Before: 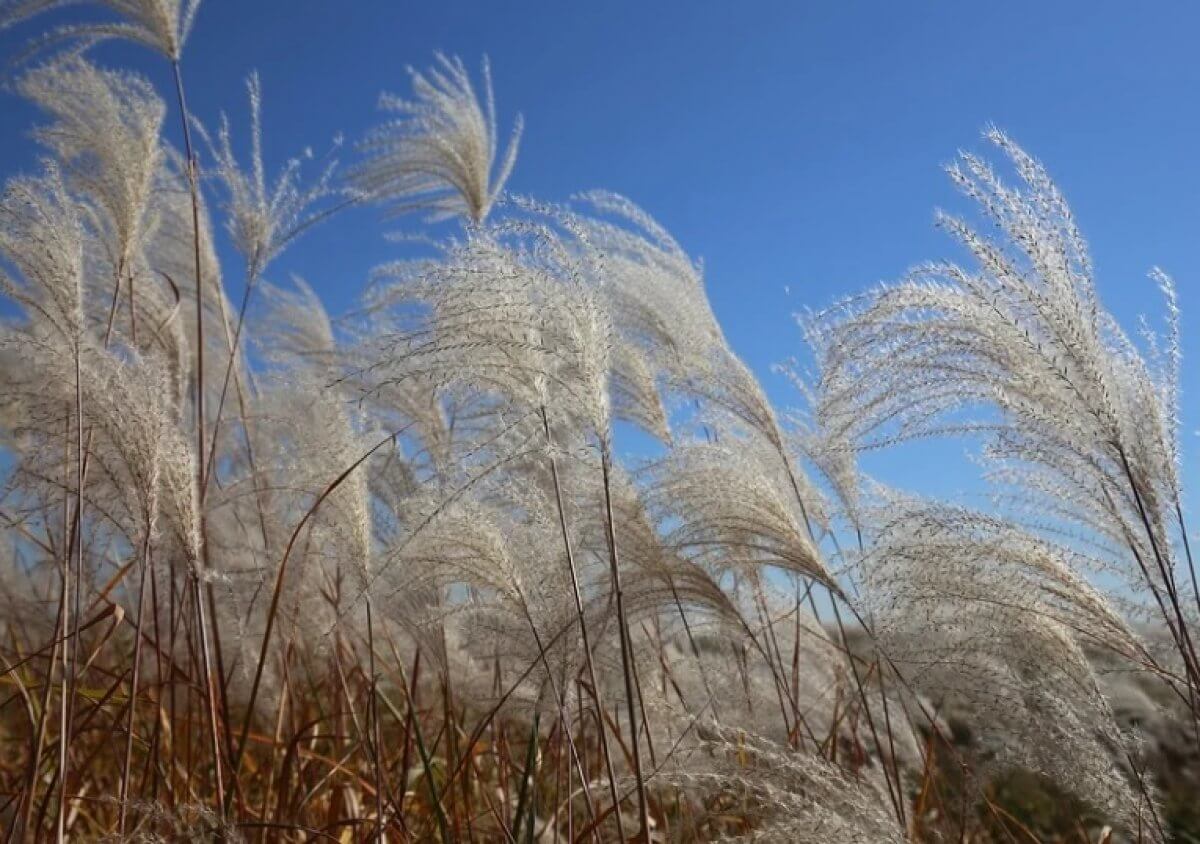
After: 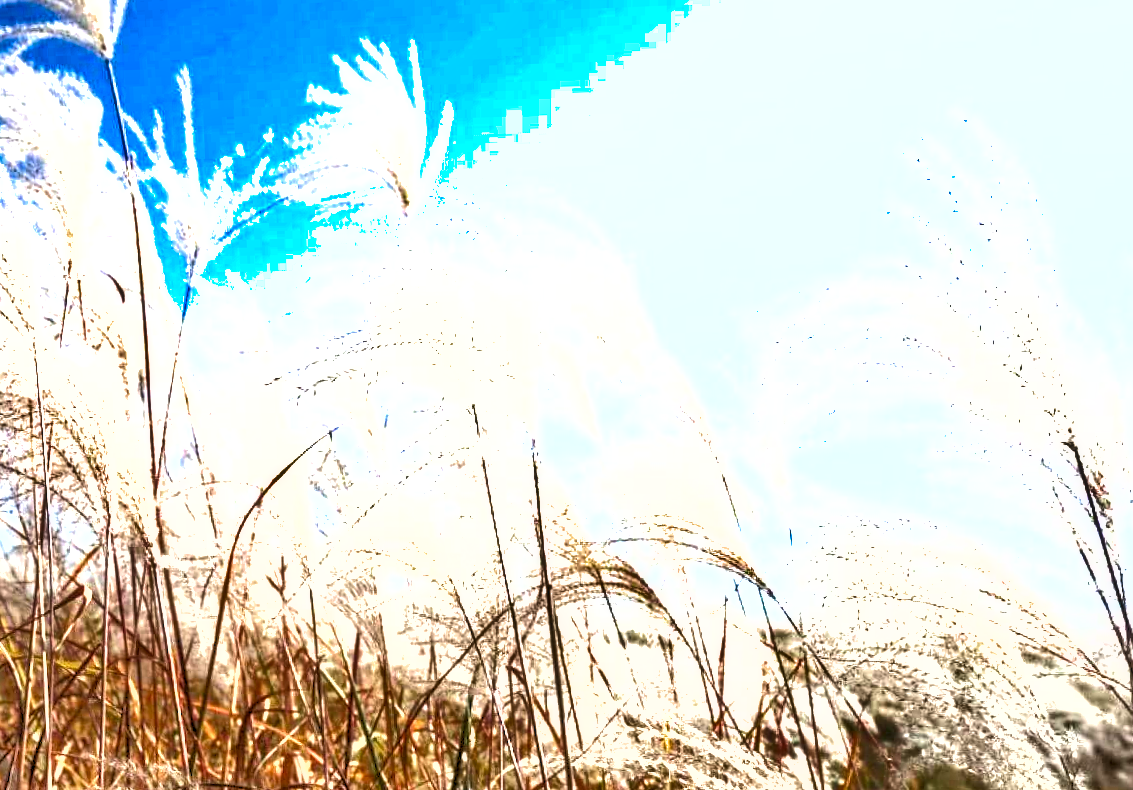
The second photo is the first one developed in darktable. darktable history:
exposure: black level correction 0.001, exposure 2.607 EV, compensate exposure bias true, compensate highlight preservation false
rgb levels: levels [[0.029, 0.461, 0.922], [0, 0.5, 1], [0, 0.5, 1]]
rotate and perspective: rotation 0.062°, lens shift (vertical) 0.115, lens shift (horizontal) -0.133, crop left 0.047, crop right 0.94, crop top 0.061, crop bottom 0.94
local contrast: on, module defaults
shadows and highlights: radius 108.52, shadows 44.07, highlights -67.8, low approximation 0.01, soften with gaussian
